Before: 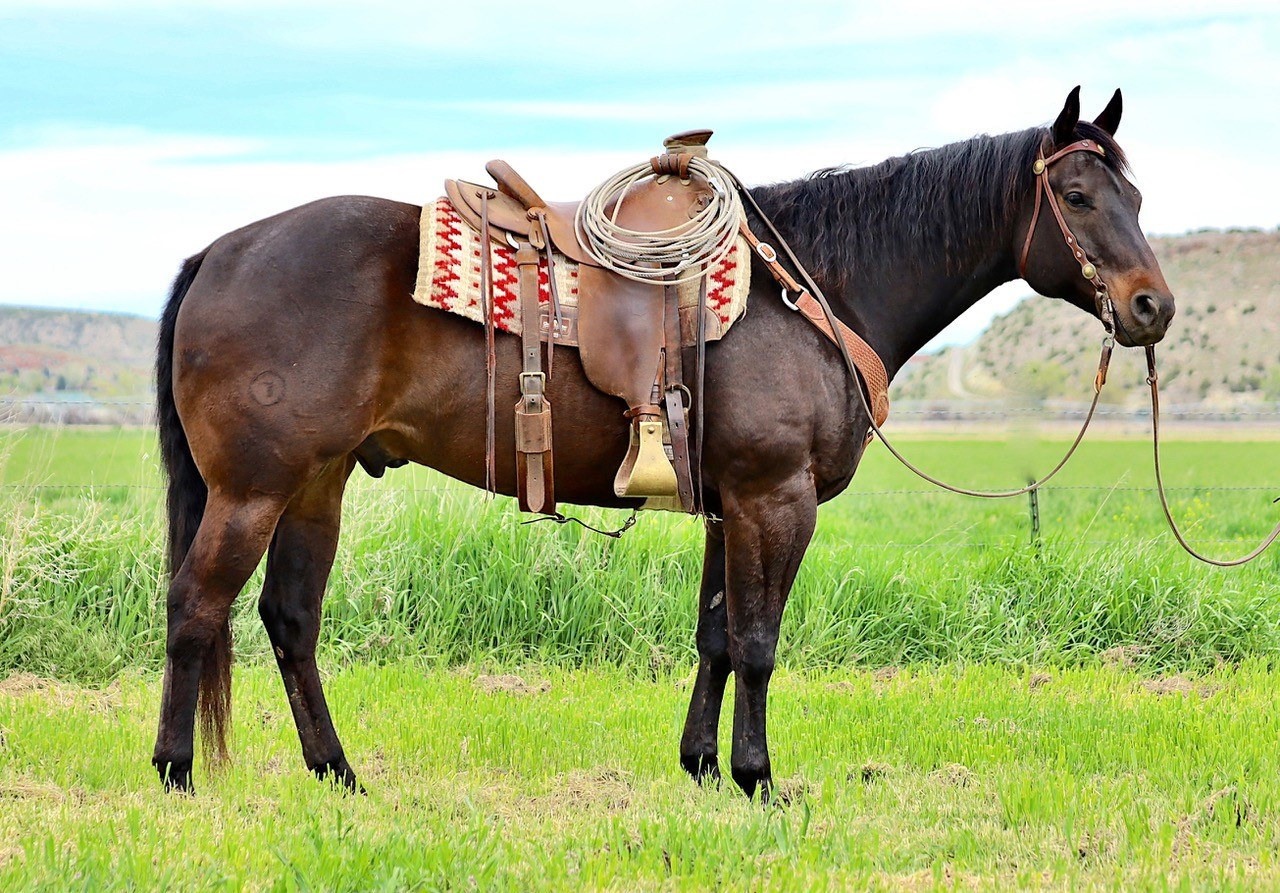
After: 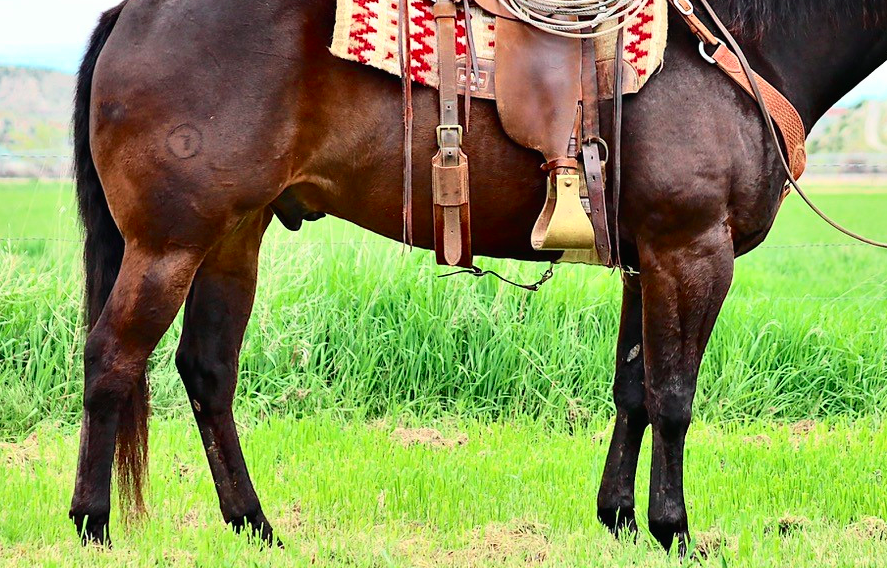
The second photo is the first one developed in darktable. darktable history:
crop: left 6.488%, top 27.668%, right 24.183%, bottom 8.656%
tone curve: curves: ch0 [(0, 0.01) (0.037, 0.032) (0.131, 0.108) (0.275, 0.258) (0.483, 0.512) (0.61, 0.661) (0.696, 0.76) (0.792, 0.867) (0.911, 0.955) (0.997, 0.995)]; ch1 [(0, 0) (0.308, 0.268) (0.425, 0.383) (0.503, 0.502) (0.529, 0.543) (0.706, 0.754) (0.869, 0.907) (1, 1)]; ch2 [(0, 0) (0.228, 0.196) (0.336, 0.315) (0.399, 0.403) (0.485, 0.487) (0.502, 0.502) (0.525, 0.523) (0.545, 0.552) (0.587, 0.61) (0.636, 0.654) (0.711, 0.729) (0.855, 0.87) (0.998, 0.977)], color space Lab, independent channels, preserve colors none
